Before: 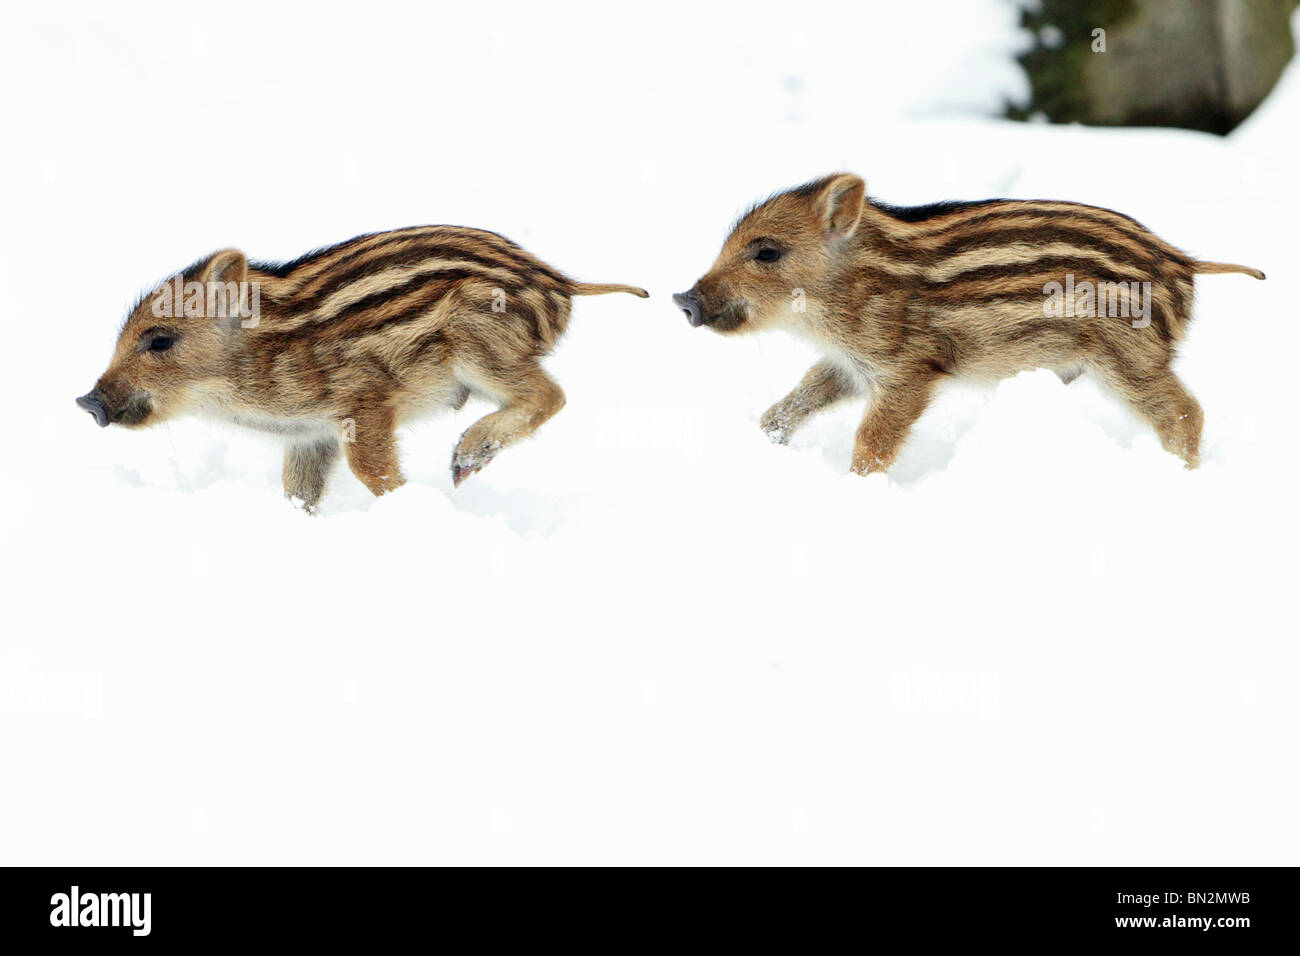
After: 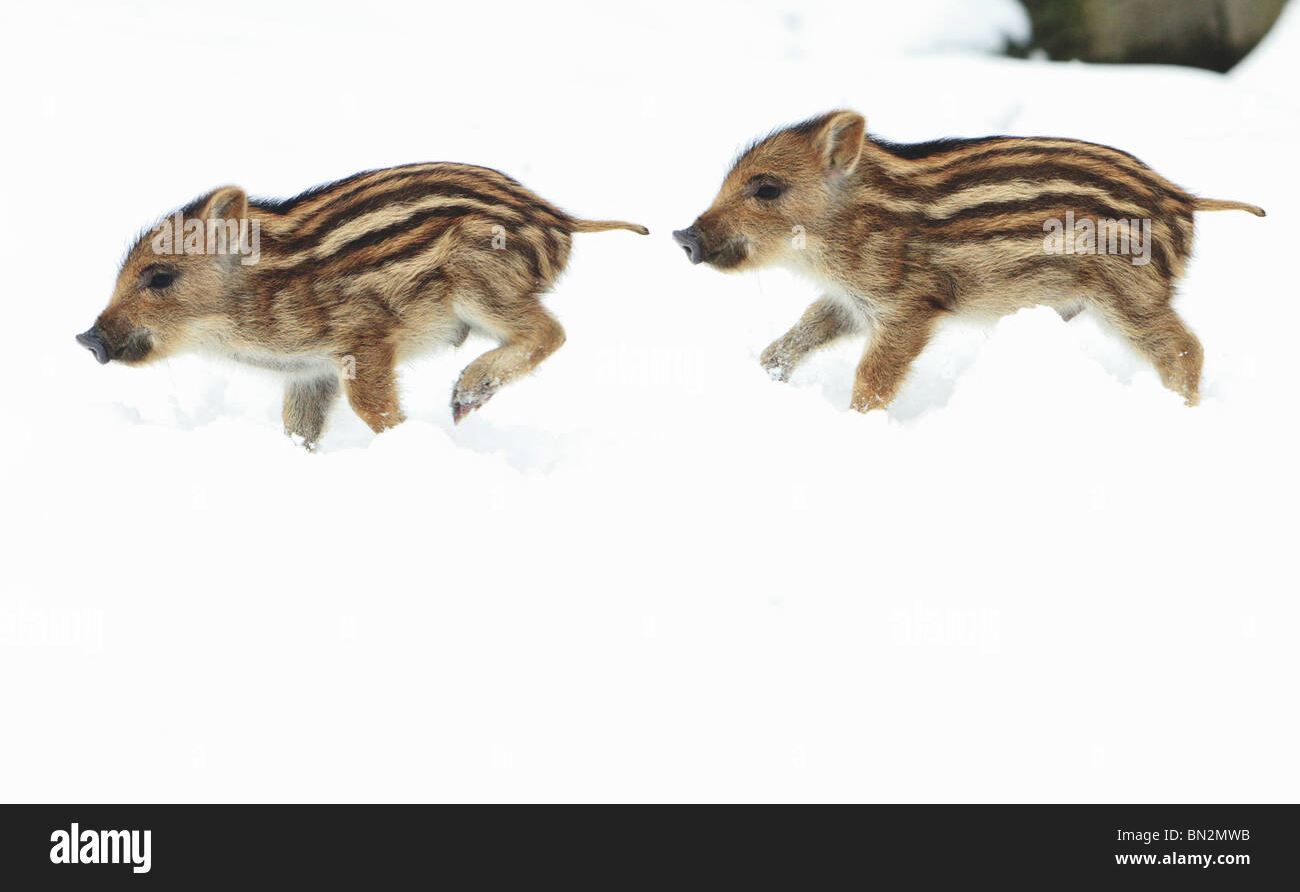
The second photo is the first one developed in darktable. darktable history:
crop and rotate: top 6.59%
exposure: black level correction -0.015, compensate exposure bias true, compensate highlight preservation false
